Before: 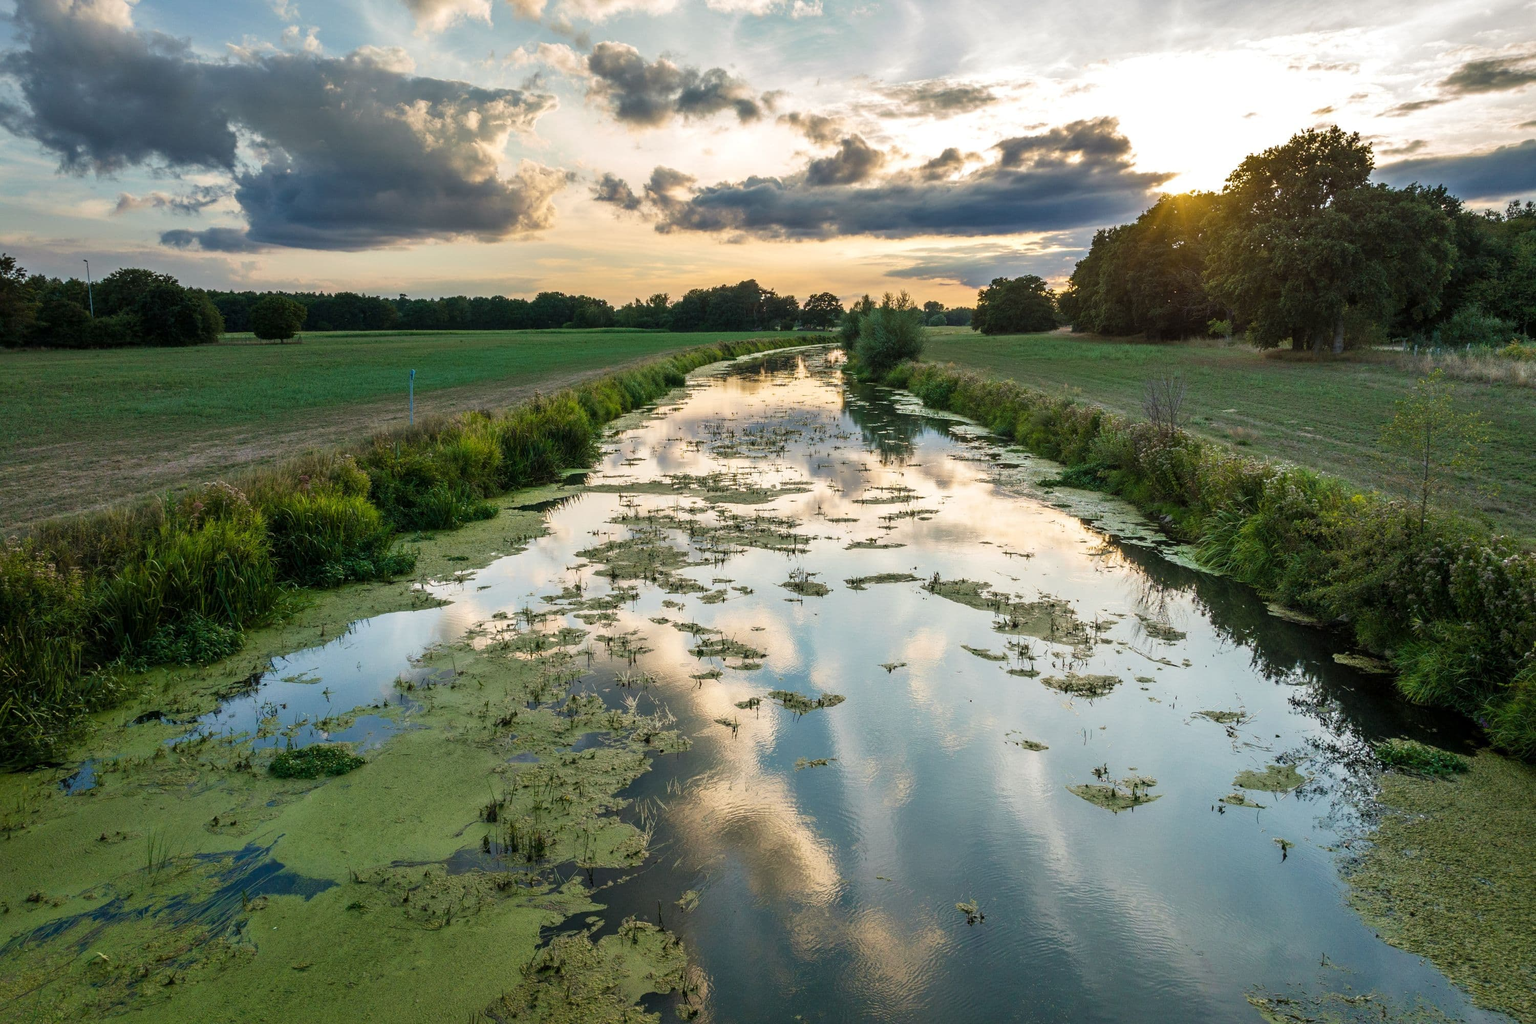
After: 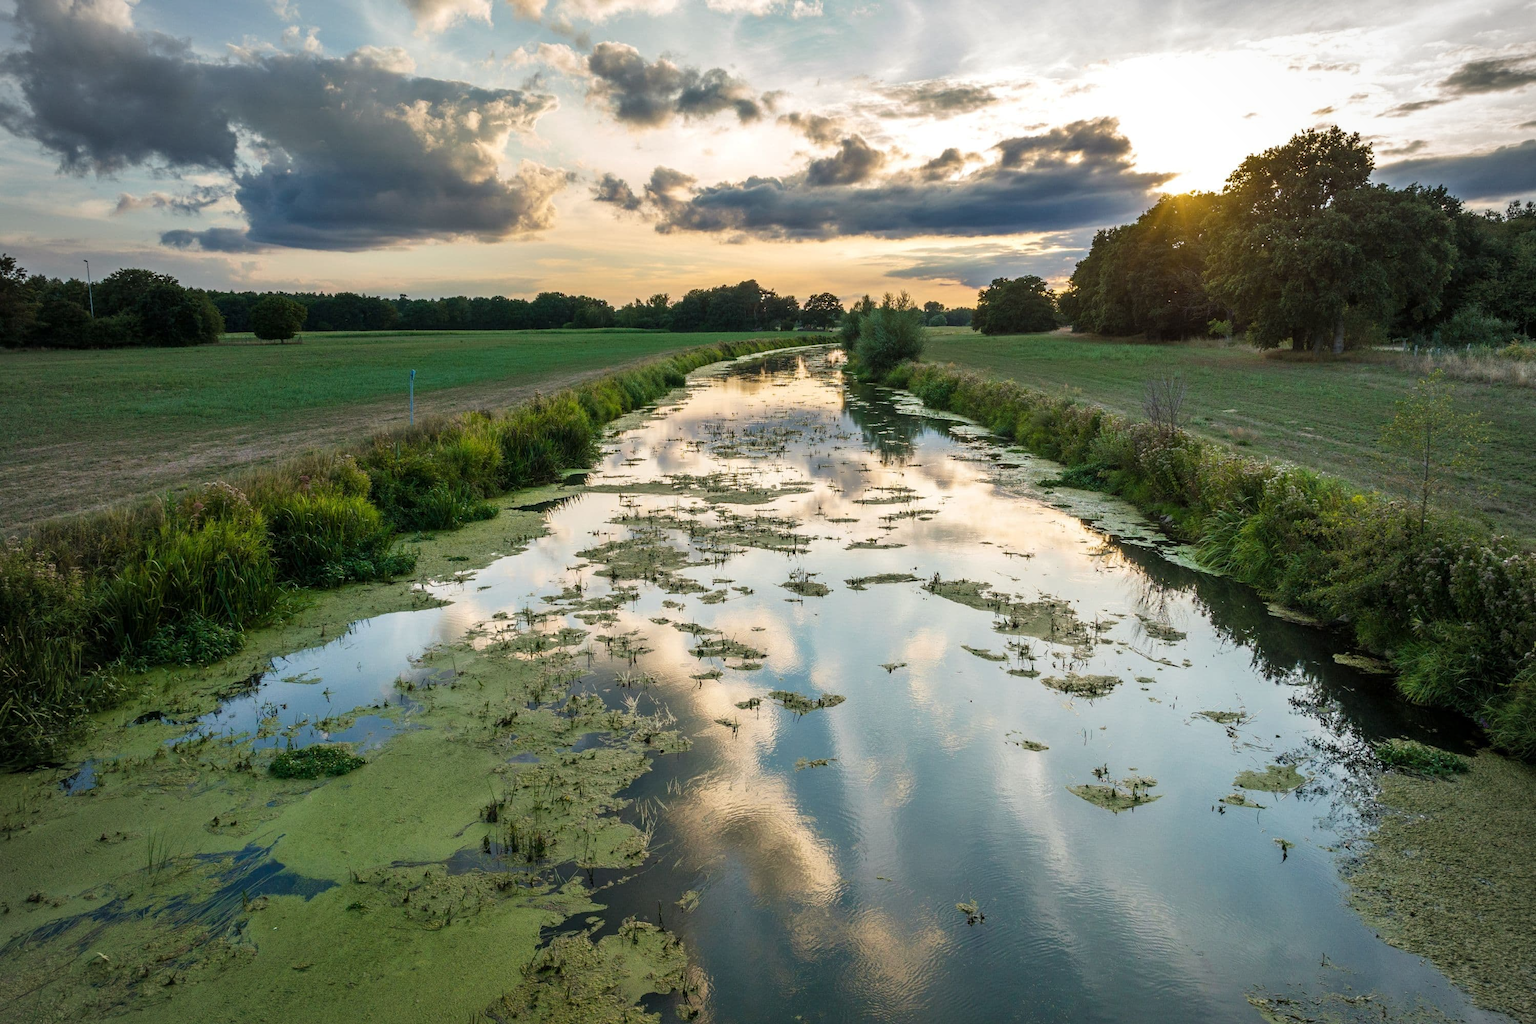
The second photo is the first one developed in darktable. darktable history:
vignetting: brightness -0.156, width/height ratio 1.089, unbound false
